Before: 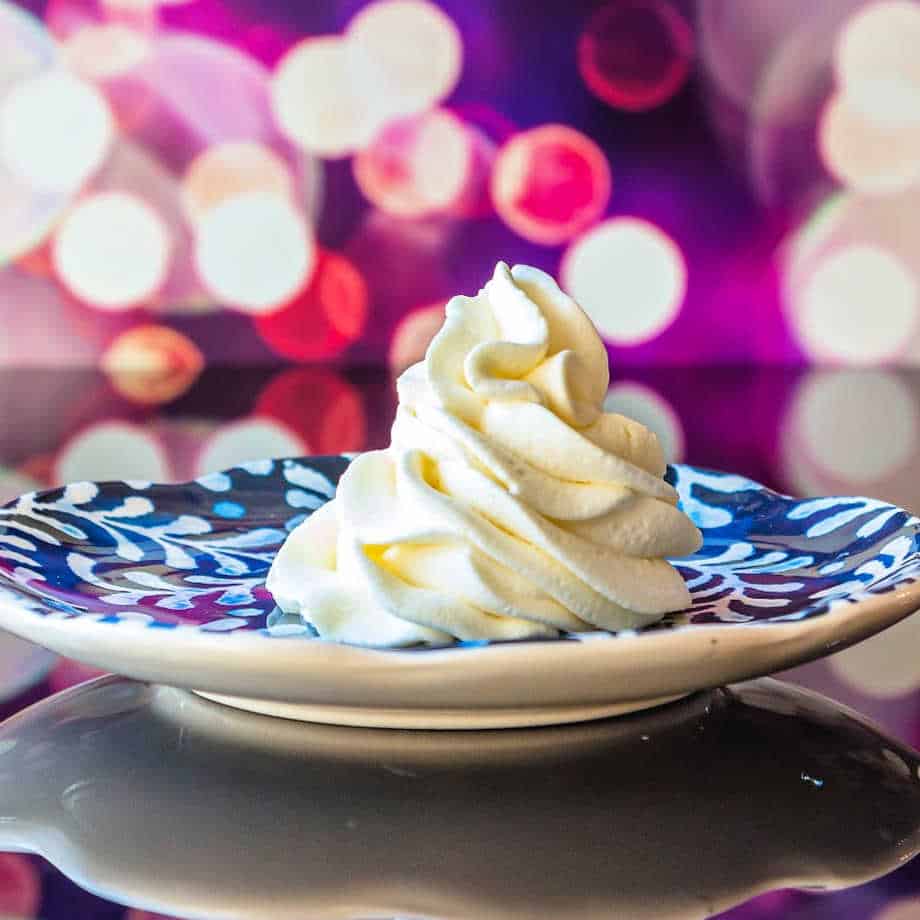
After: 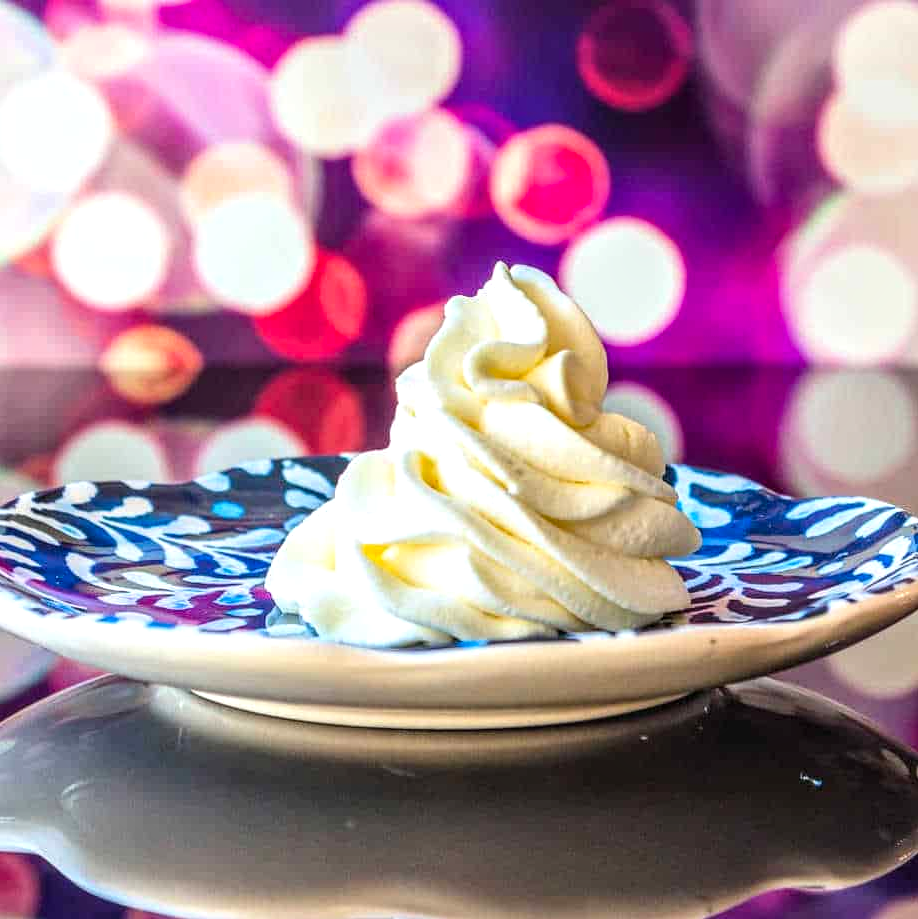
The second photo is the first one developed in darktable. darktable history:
local contrast: on, module defaults
crop: left 0.164%
contrast brightness saturation: contrast 0.099, brightness 0.037, saturation 0.086
levels: black 8.53%, levels [0, 0.474, 0.947]
